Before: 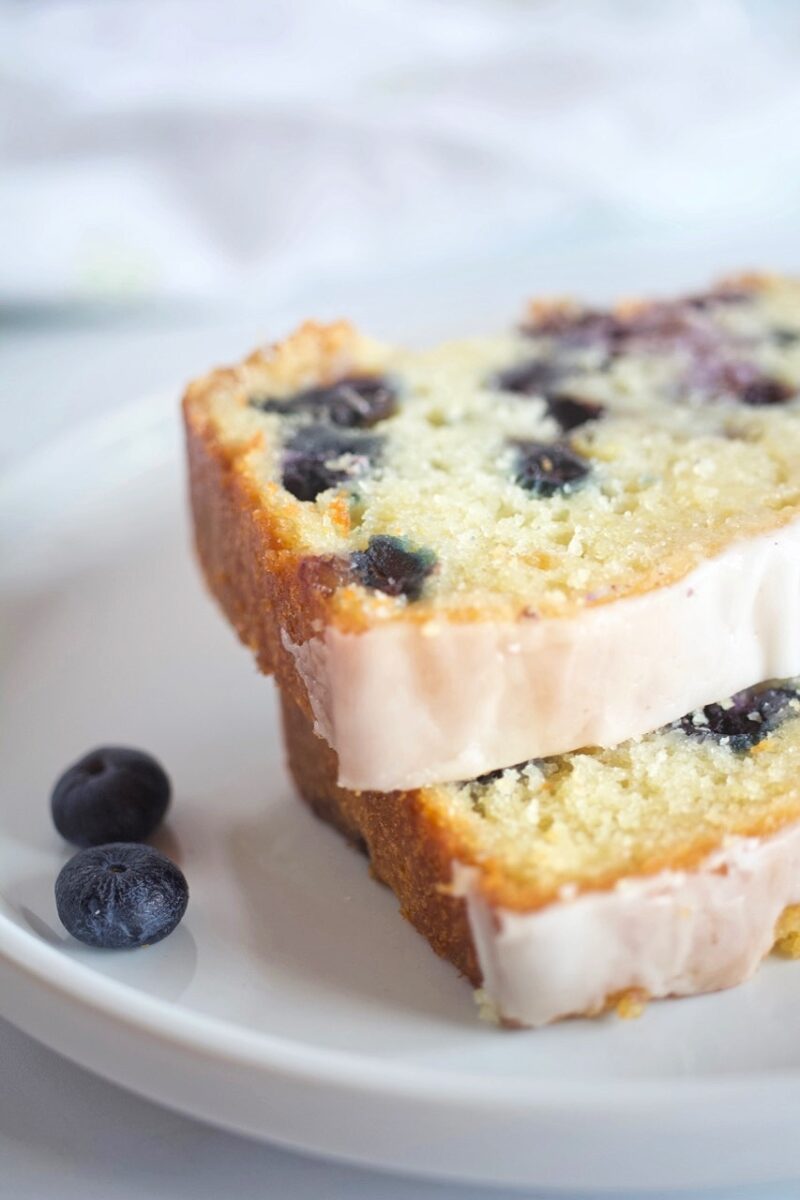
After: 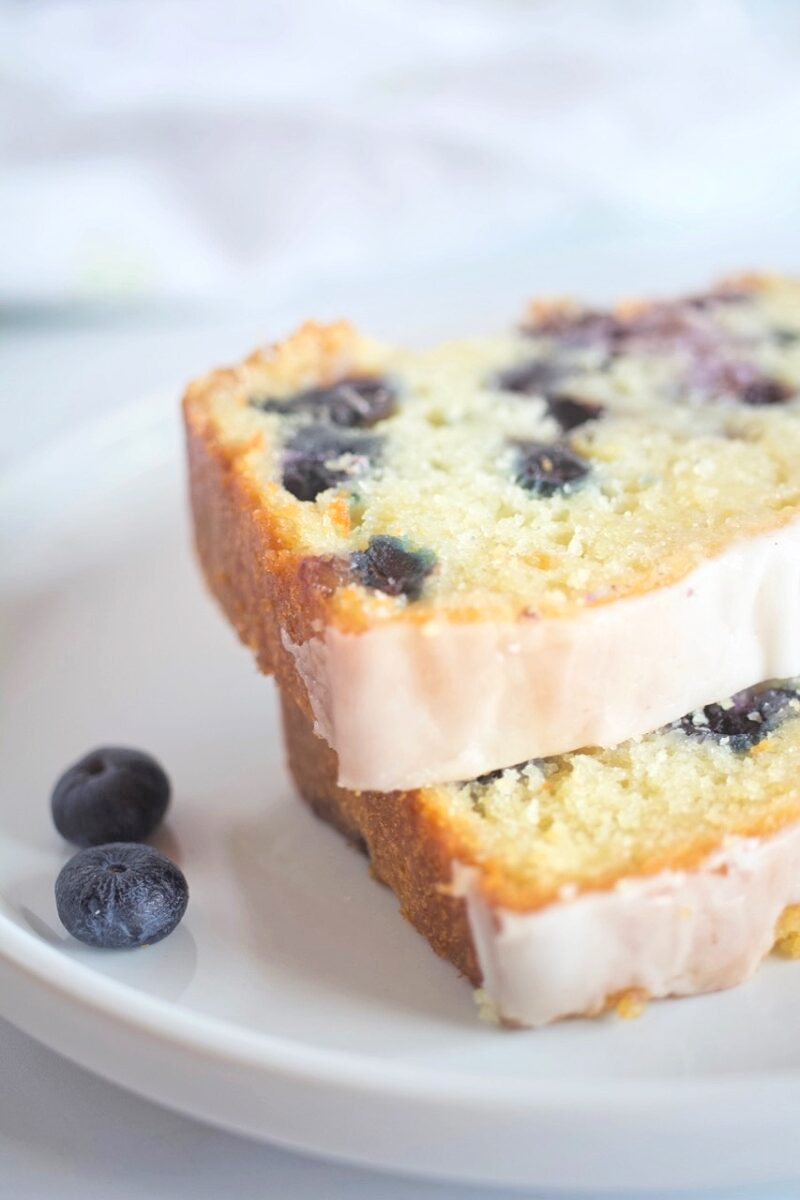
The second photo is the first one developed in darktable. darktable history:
white balance: emerald 1
contrast brightness saturation: brightness 0.15
